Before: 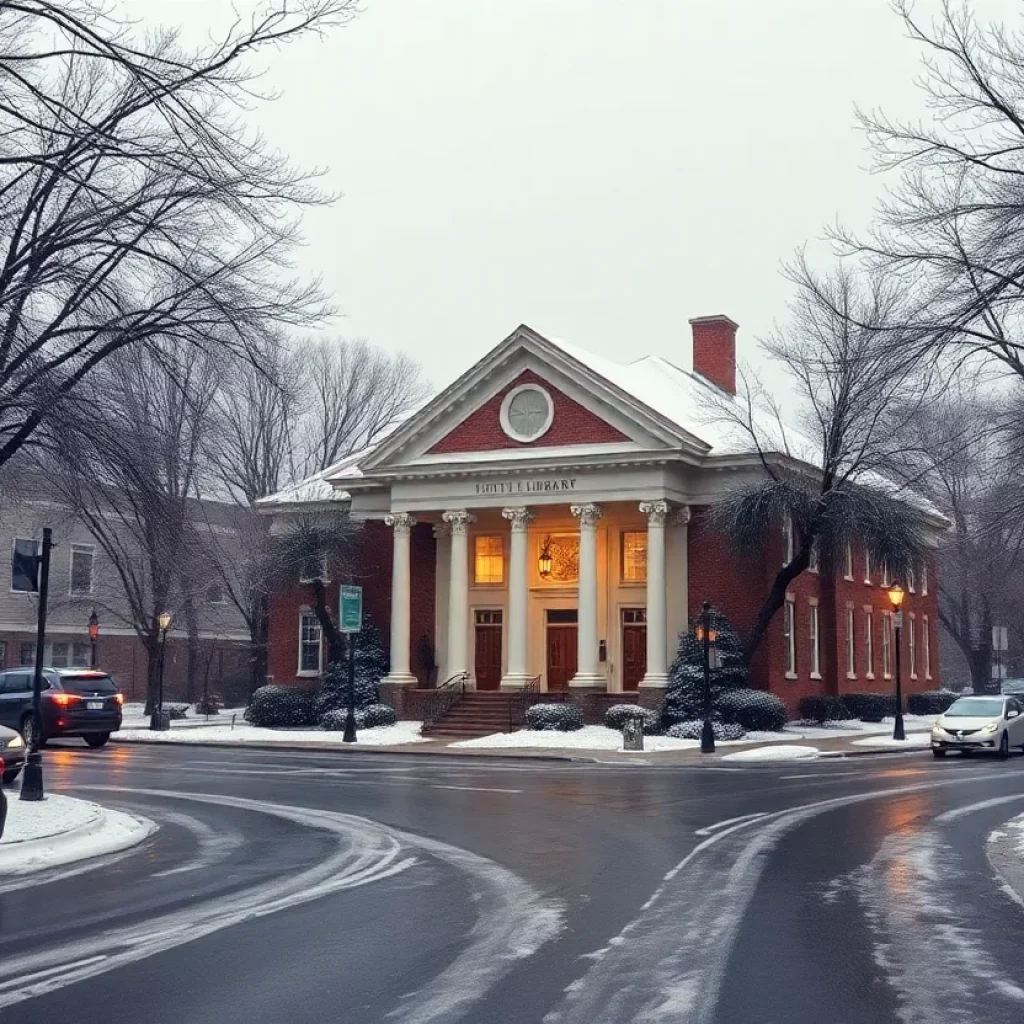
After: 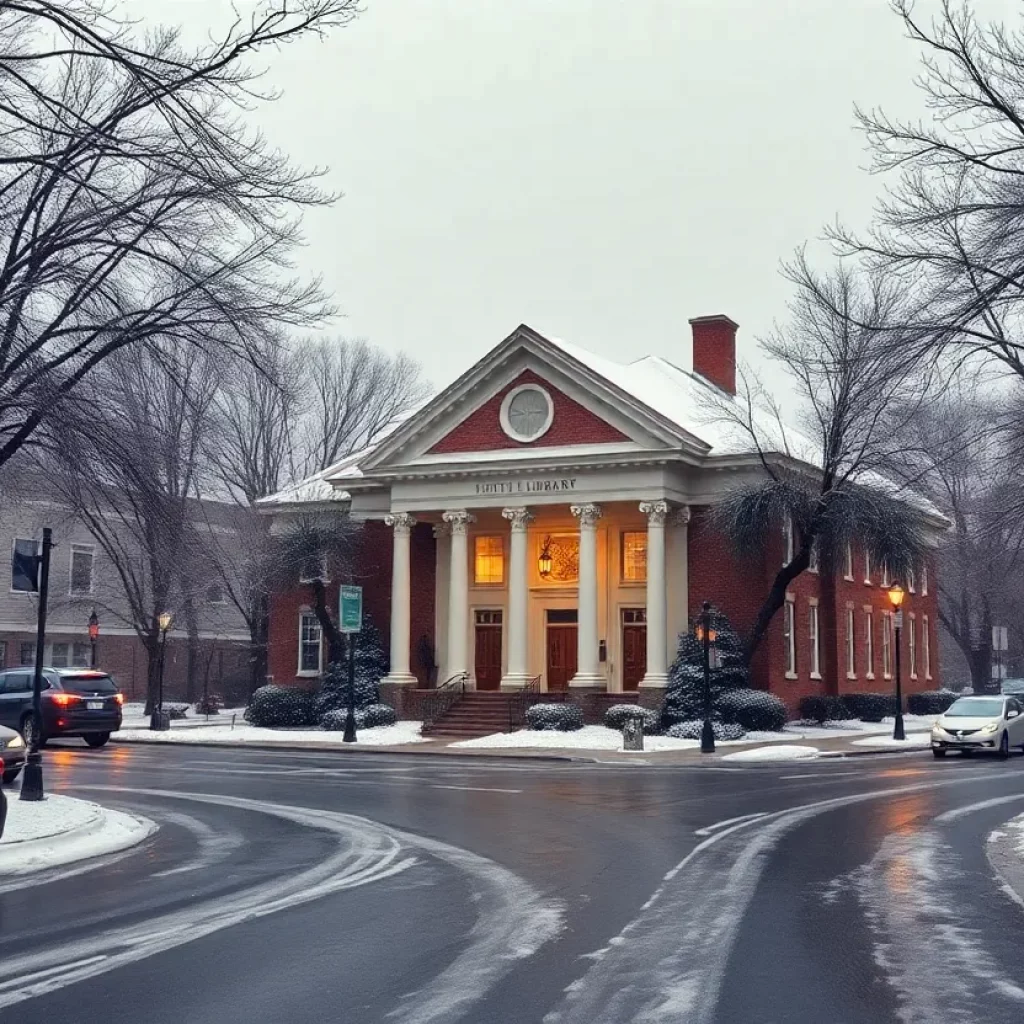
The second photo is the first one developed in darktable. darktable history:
vibrance: on, module defaults
shadows and highlights: low approximation 0.01, soften with gaussian
